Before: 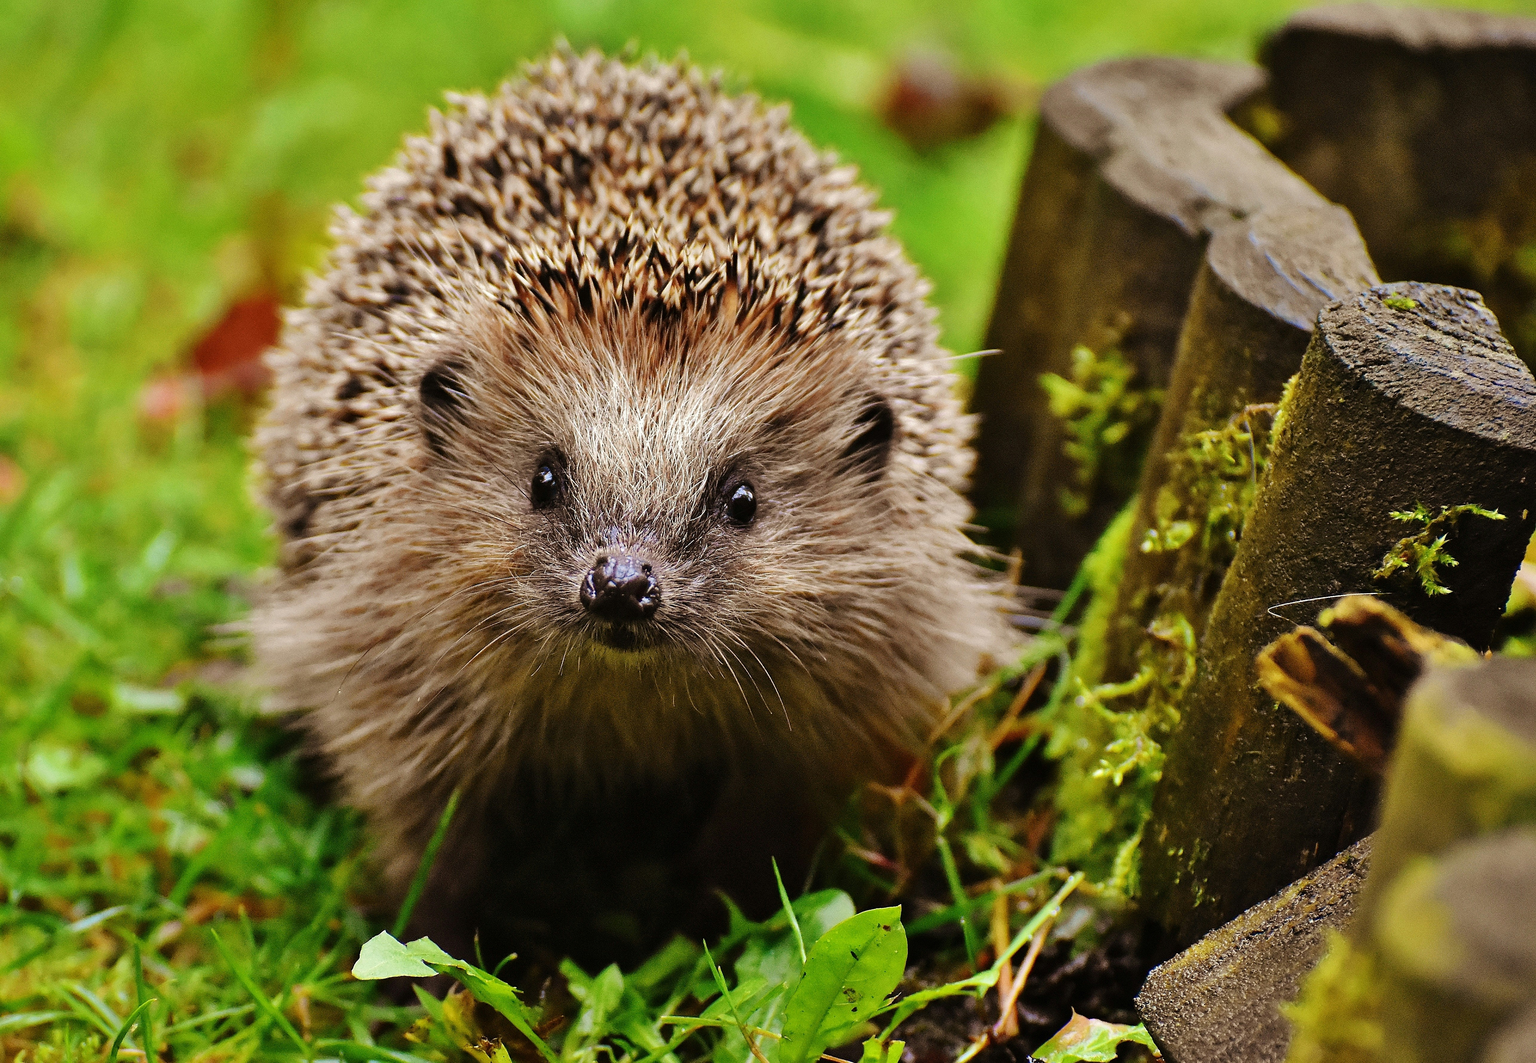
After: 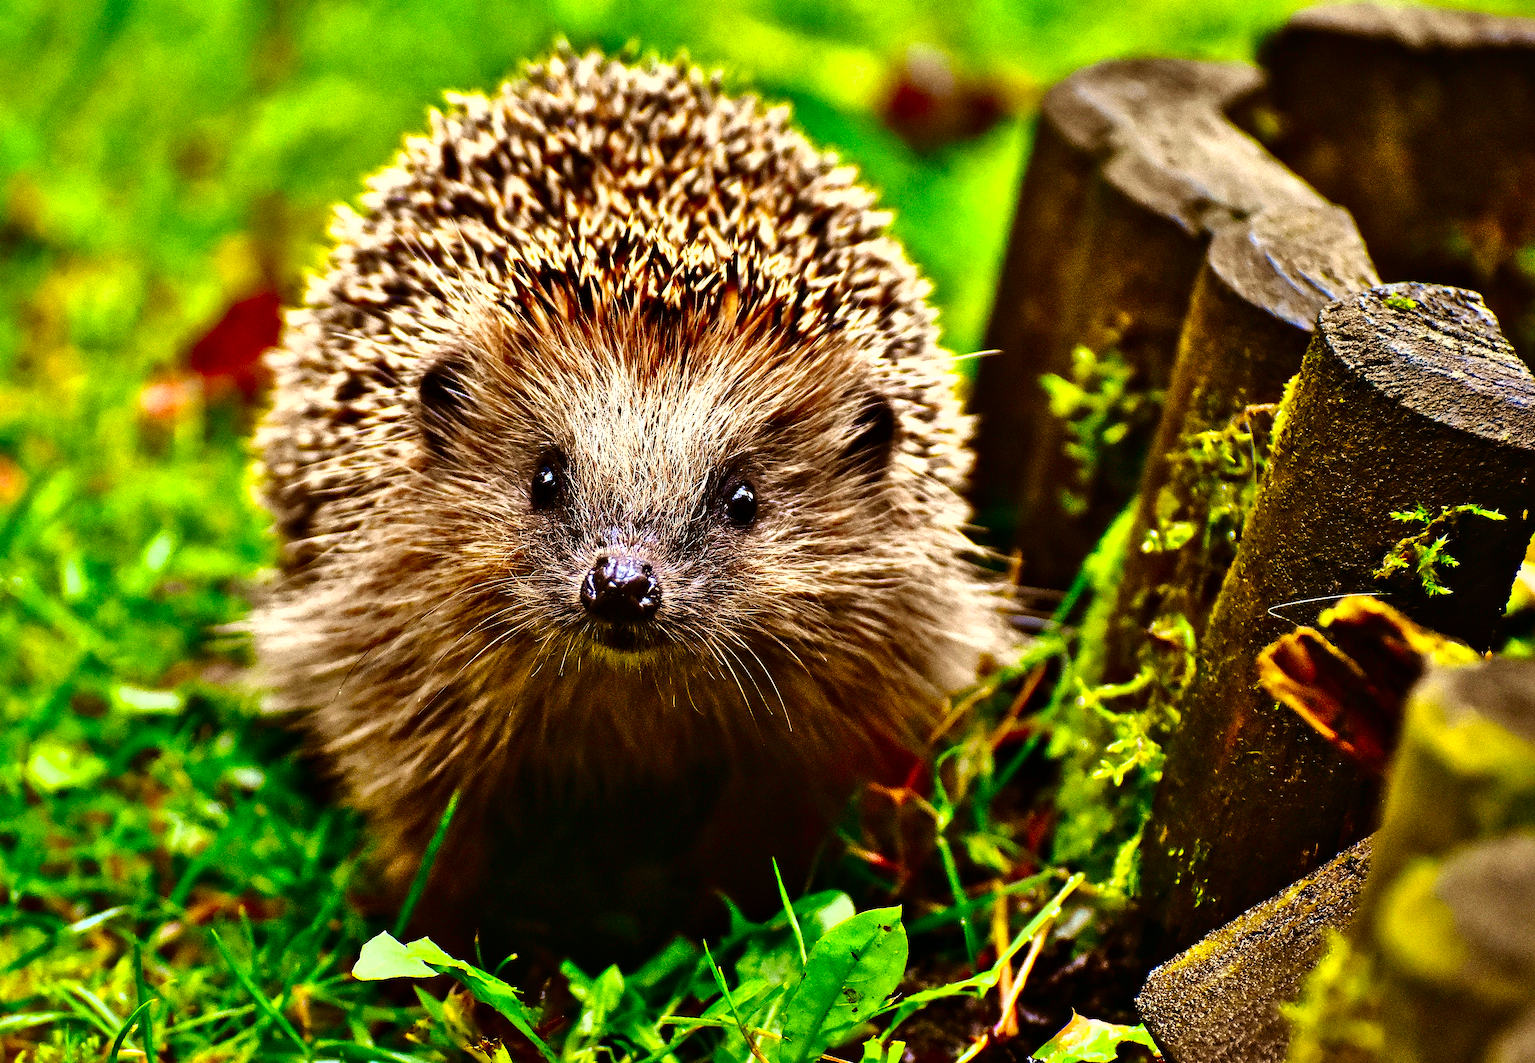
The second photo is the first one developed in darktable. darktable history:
local contrast: mode bilateral grid, contrast 20, coarseness 50, detail 120%, midtone range 0.2
exposure: black level correction -0.005, exposure 1 EV, compensate highlight preservation false
color balance: output saturation 120%
shadows and highlights: highlights color adjustment 0%, low approximation 0.01, soften with gaussian
contrast brightness saturation: contrast 0.09, brightness -0.59, saturation 0.17
